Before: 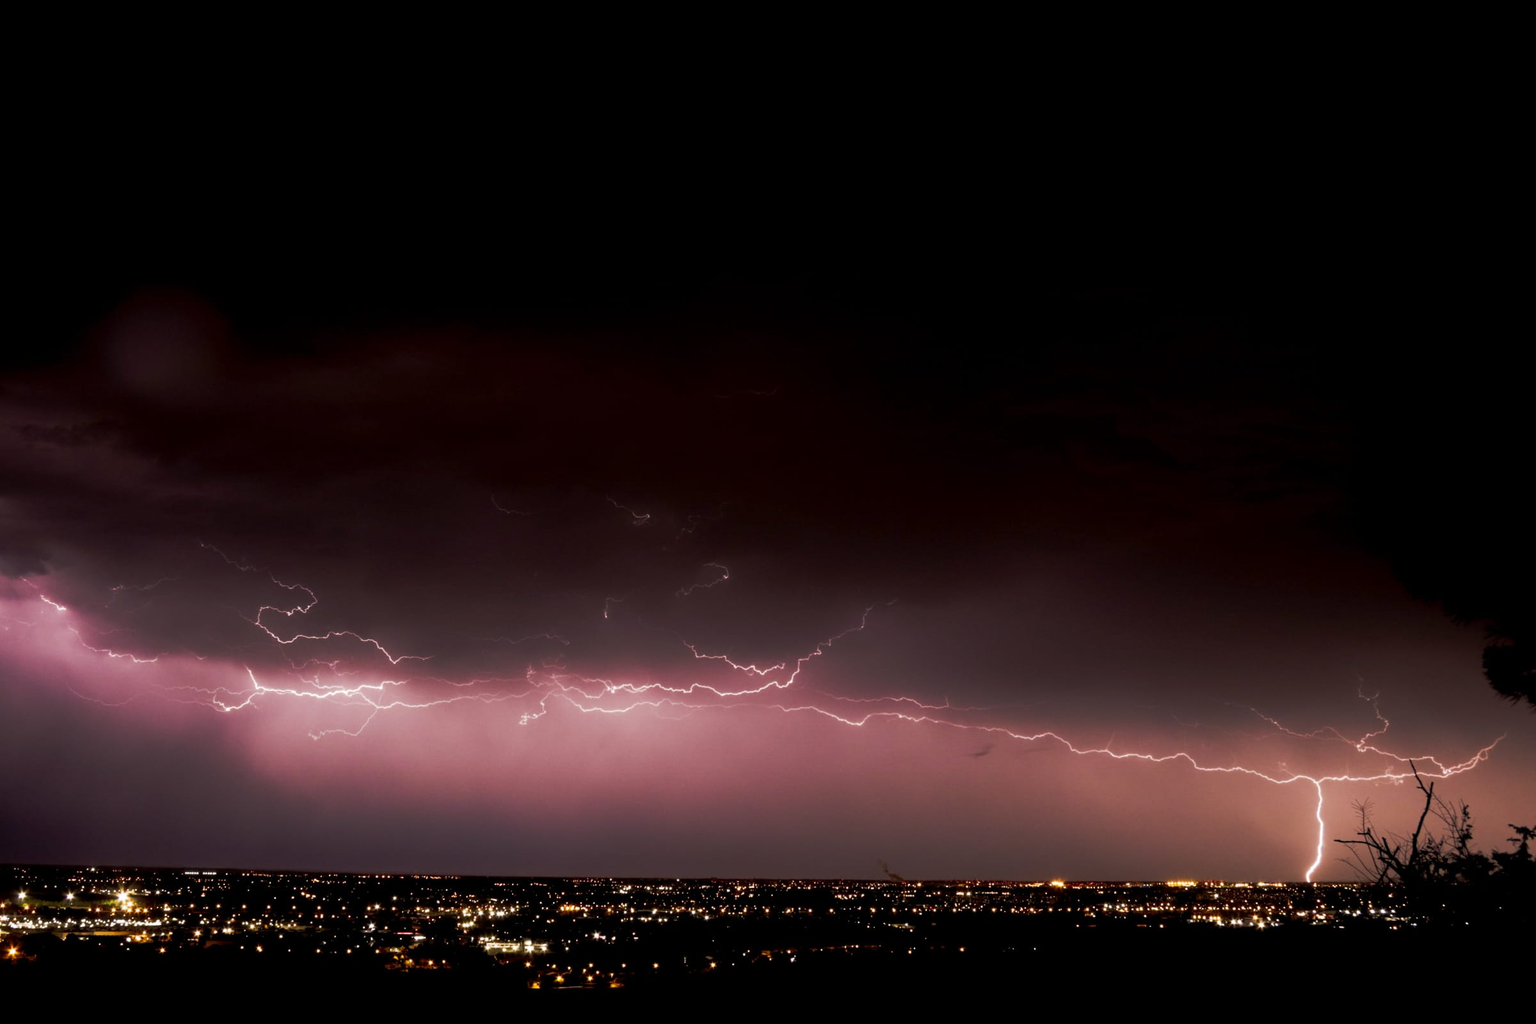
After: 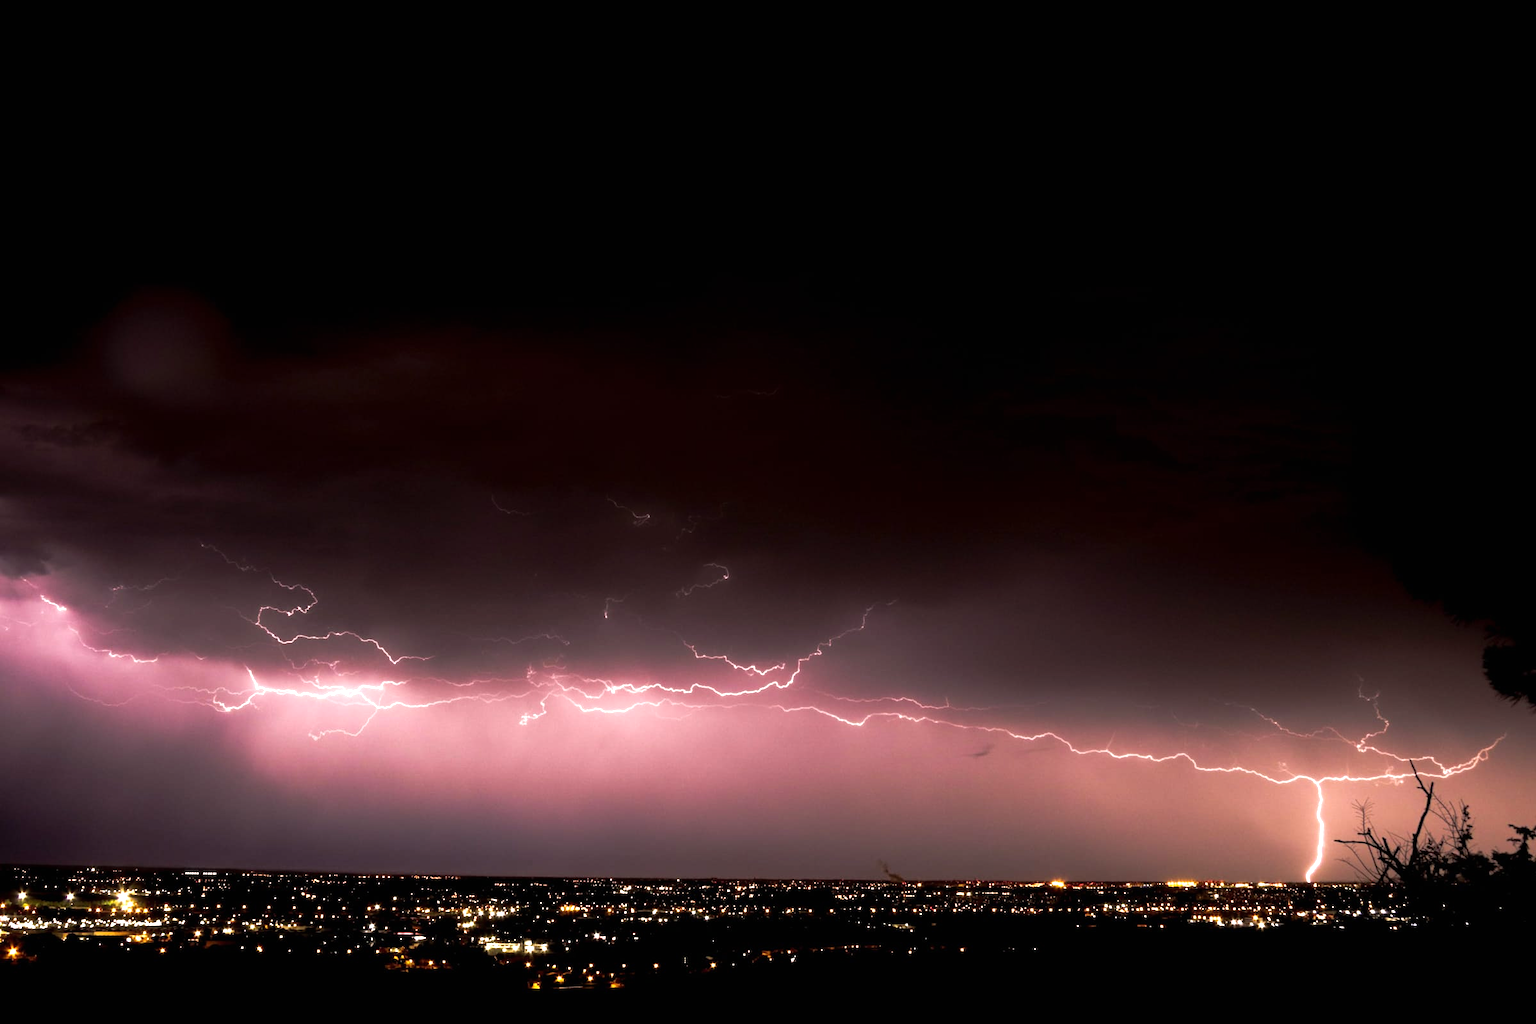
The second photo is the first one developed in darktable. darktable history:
exposure: black level correction 0, exposure 0.5 EV, compensate highlight preservation false
tone equalizer: -8 EV -0.404 EV, -7 EV -0.383 EV, -6 EV -0.326 EV, -5 EV -0.251 EV, -3 EV 0.249 EV, -2 EV 0.303 EV, -1 EV 0.4 EV, +0 EV 0.414 EV, mask exposure compensation -0.497 EV
